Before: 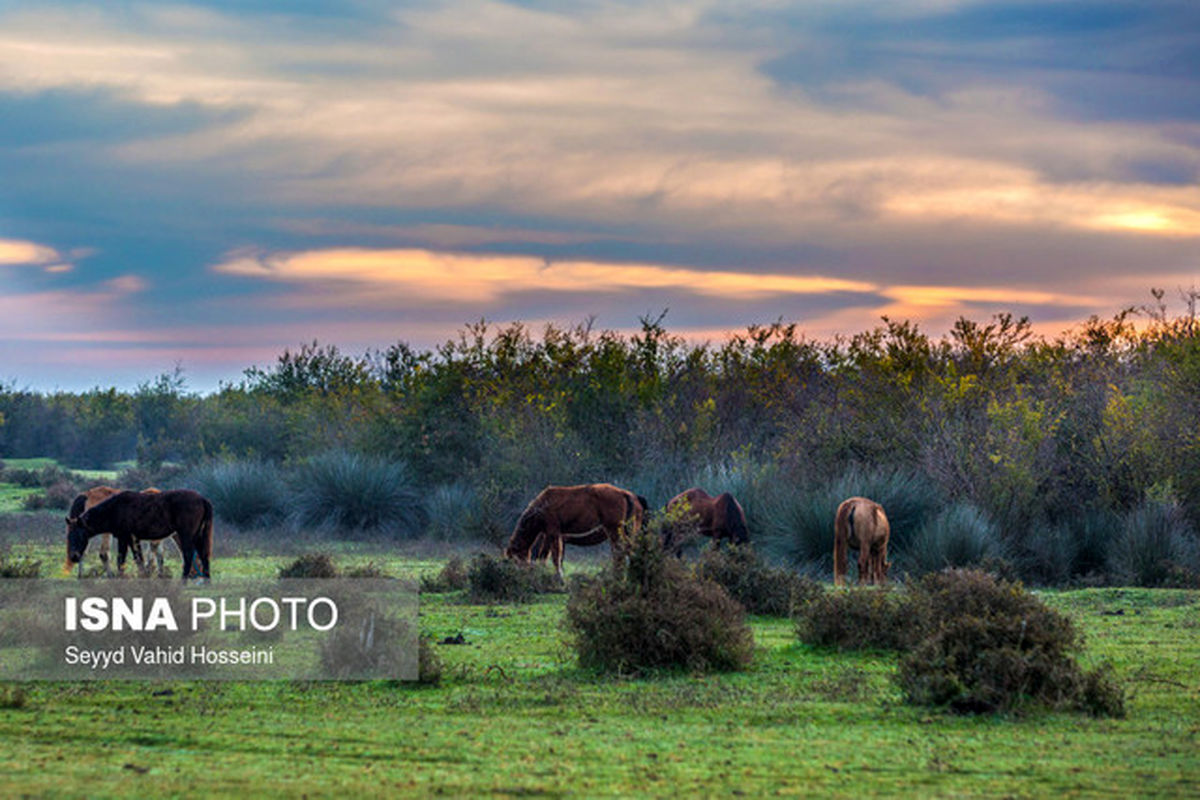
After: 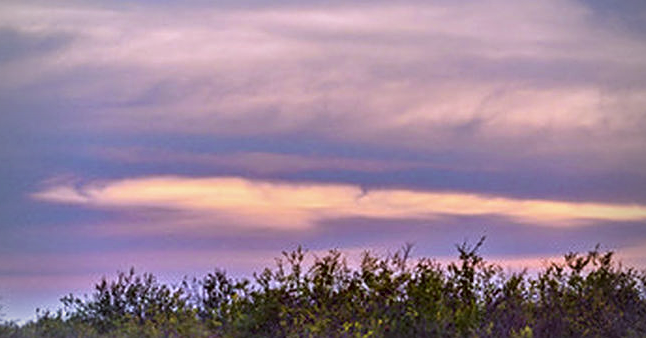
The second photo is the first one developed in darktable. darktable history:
velvia: strength 30%
vignetting: fall-off start 74.49%, fall-off radius 65.9%, brightness -0.628, saturation -0.68
color correction: highlights a* 10.21, highlights b* 9.79, shadows a* 8.61, shadows b* 7.88, saturation 0.8
local contrast: mode bilateral grid, contrast 28, coarseness 16, detail 115%, midtone range 0.2
crop: left 15.306%, top 9.065%, right 30.789%, bottom 48.638%
white balance: red 0.871, blue 1.249
sharpen: on, module defaults
